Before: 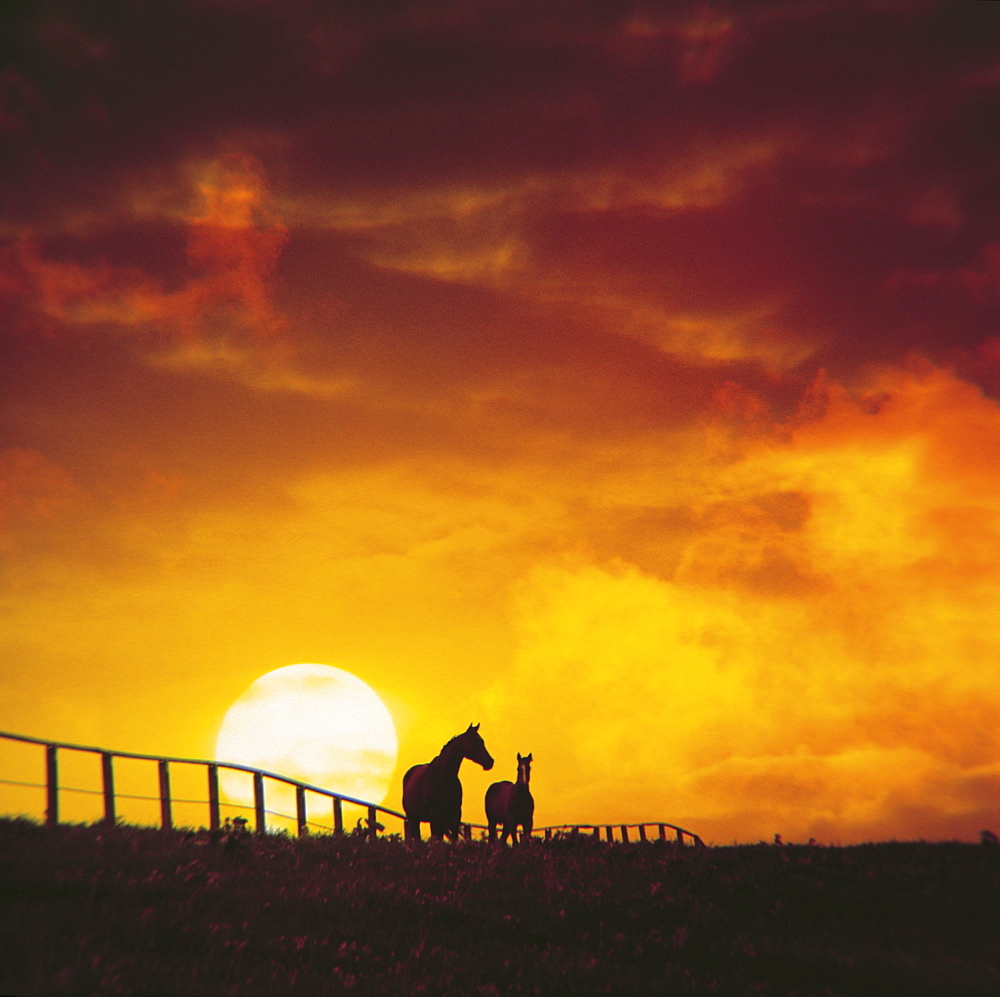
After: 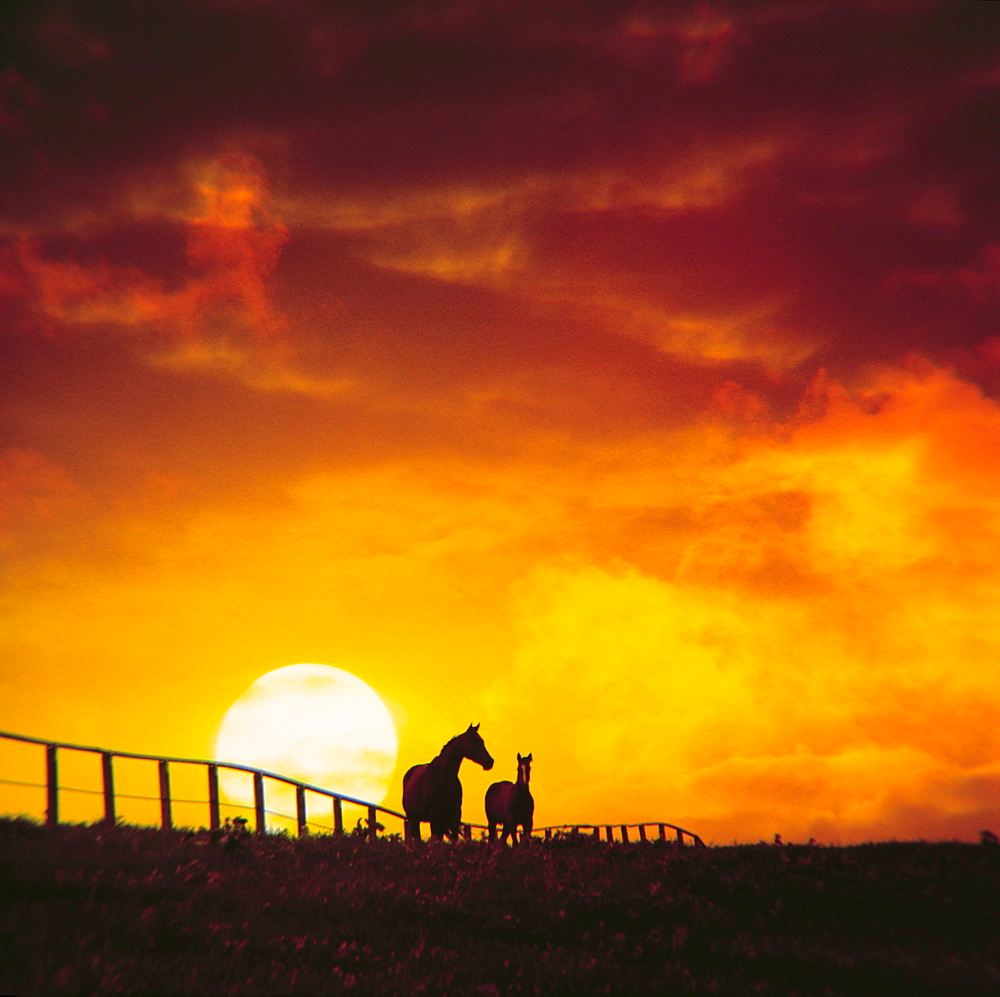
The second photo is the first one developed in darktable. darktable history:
contrast brightness saturation: contrast 0.074
